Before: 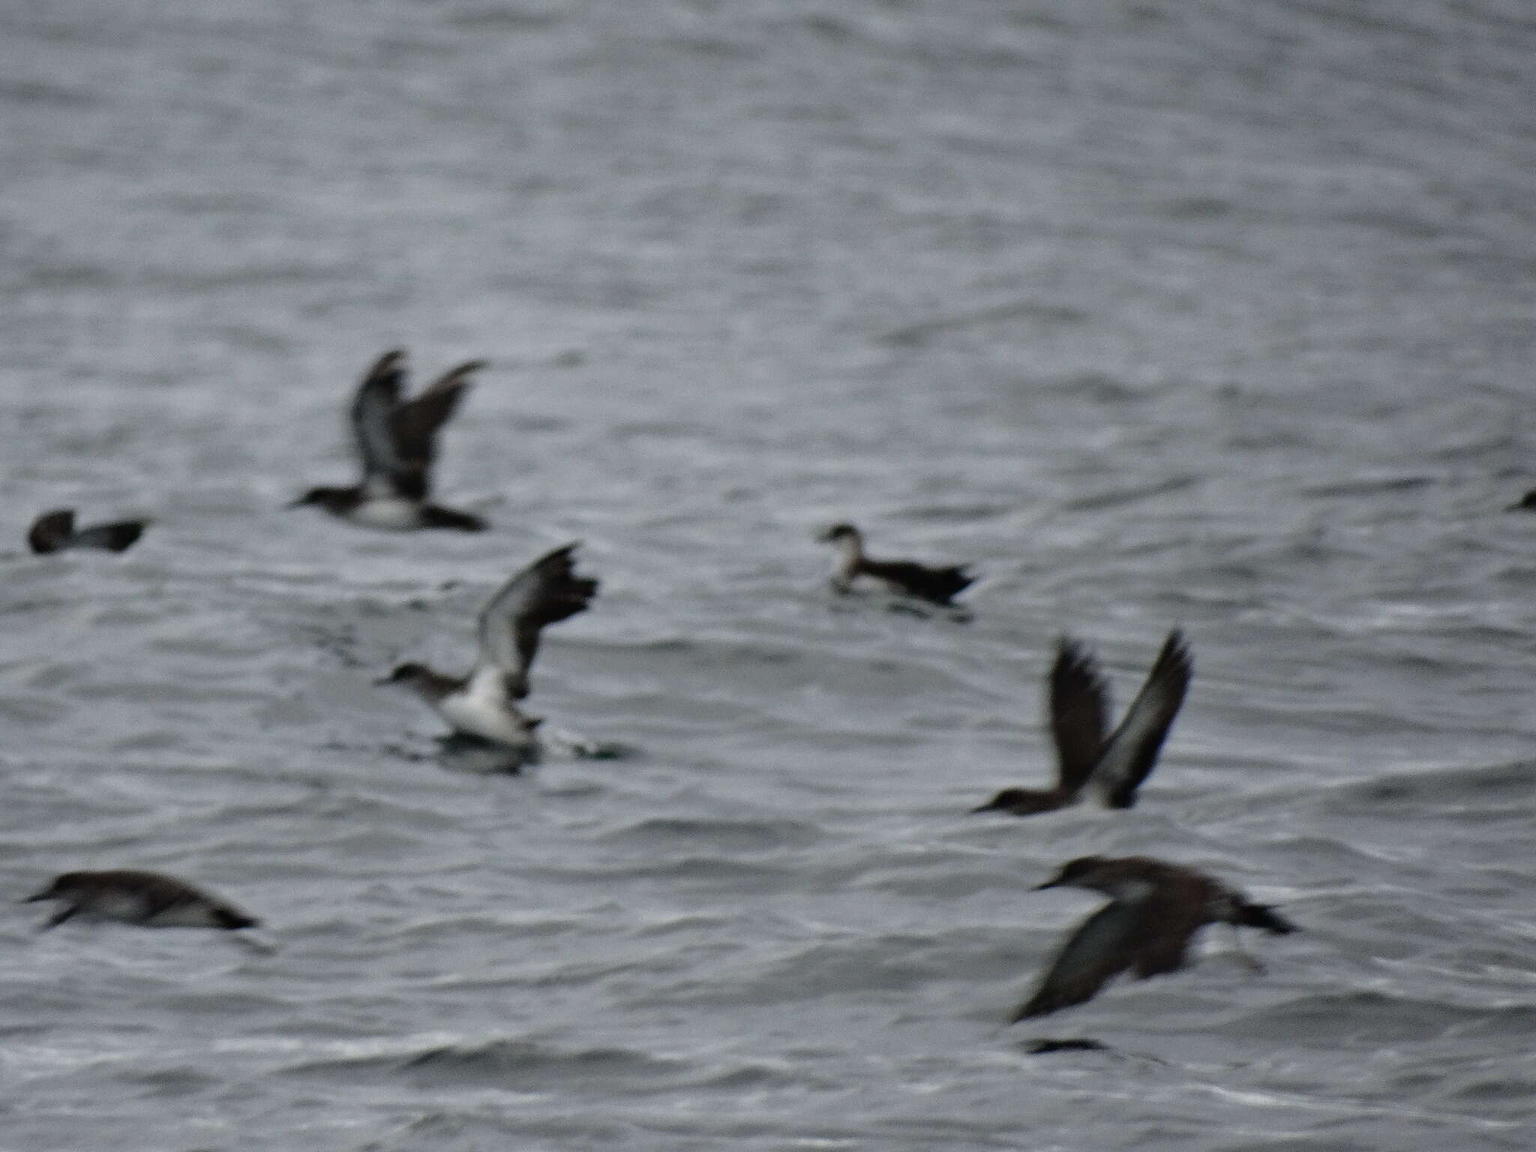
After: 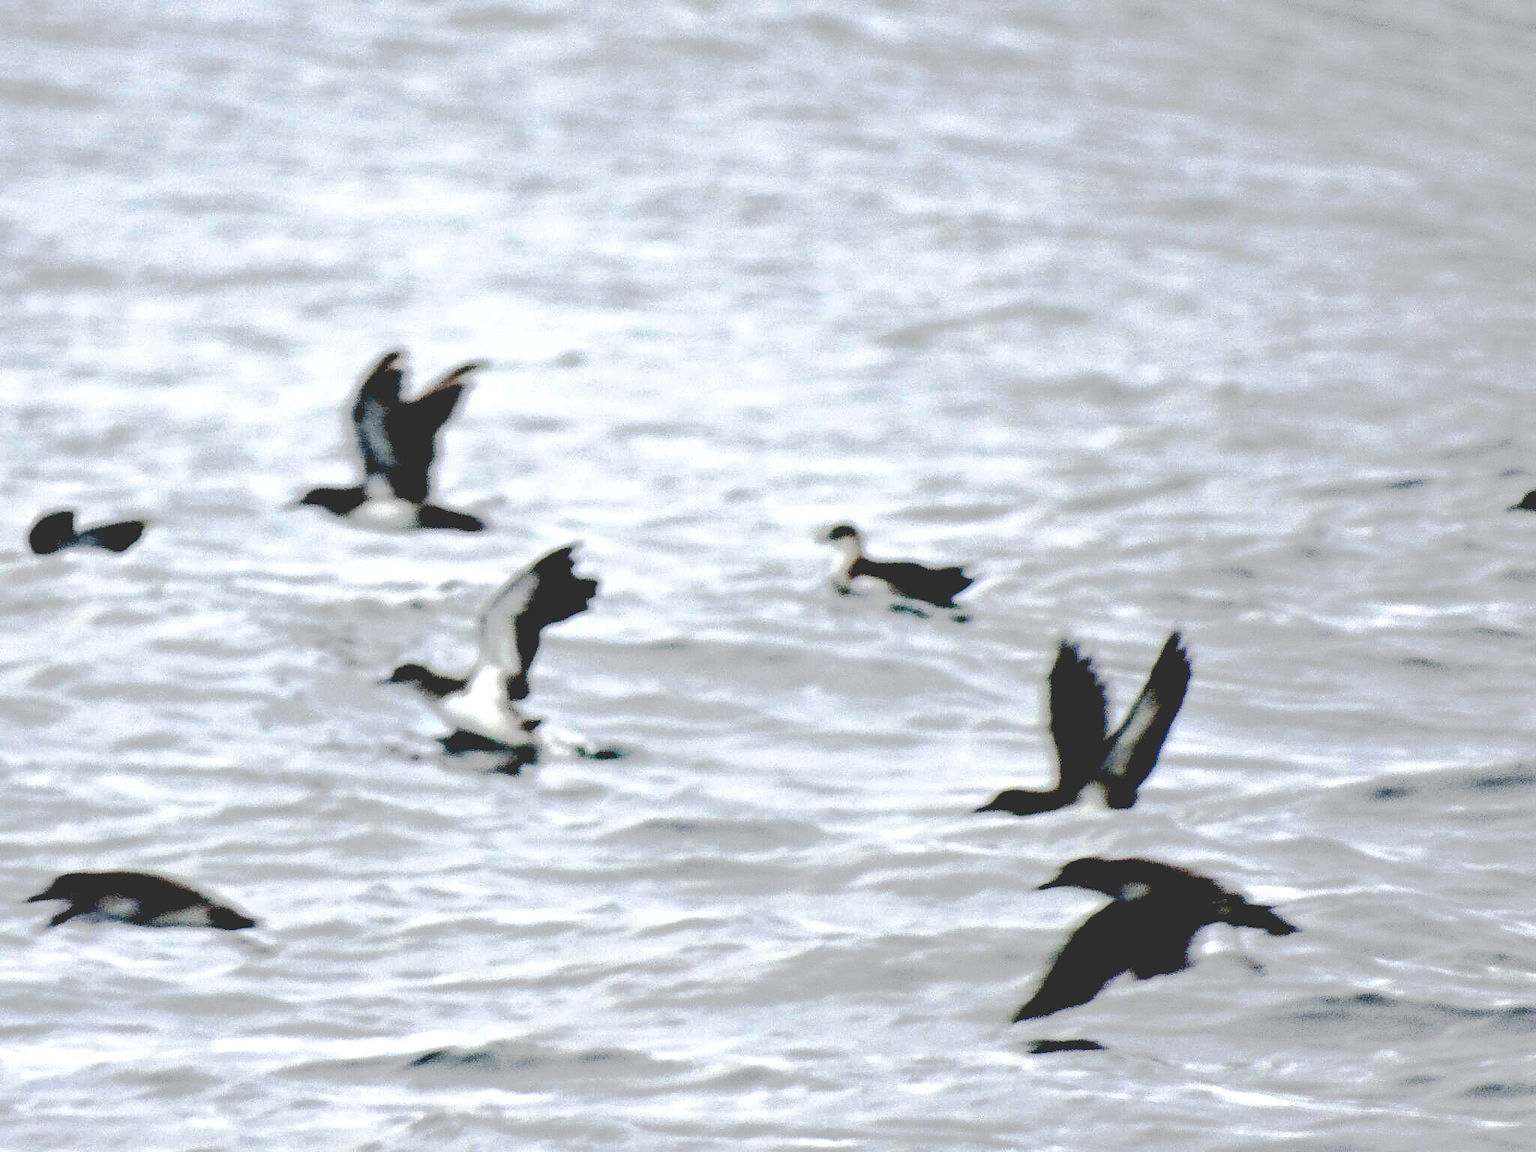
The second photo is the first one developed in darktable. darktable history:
exposure: black level correction 0.009, exposure 1.43 EV, compensate highlight preservation false
base curve: curves: ch0 [(0.065, 0.026) (0.236, 0.358) (0.53, 0.546) (0.777, 0.841) (0.924, 0.992)], preserve colors none
